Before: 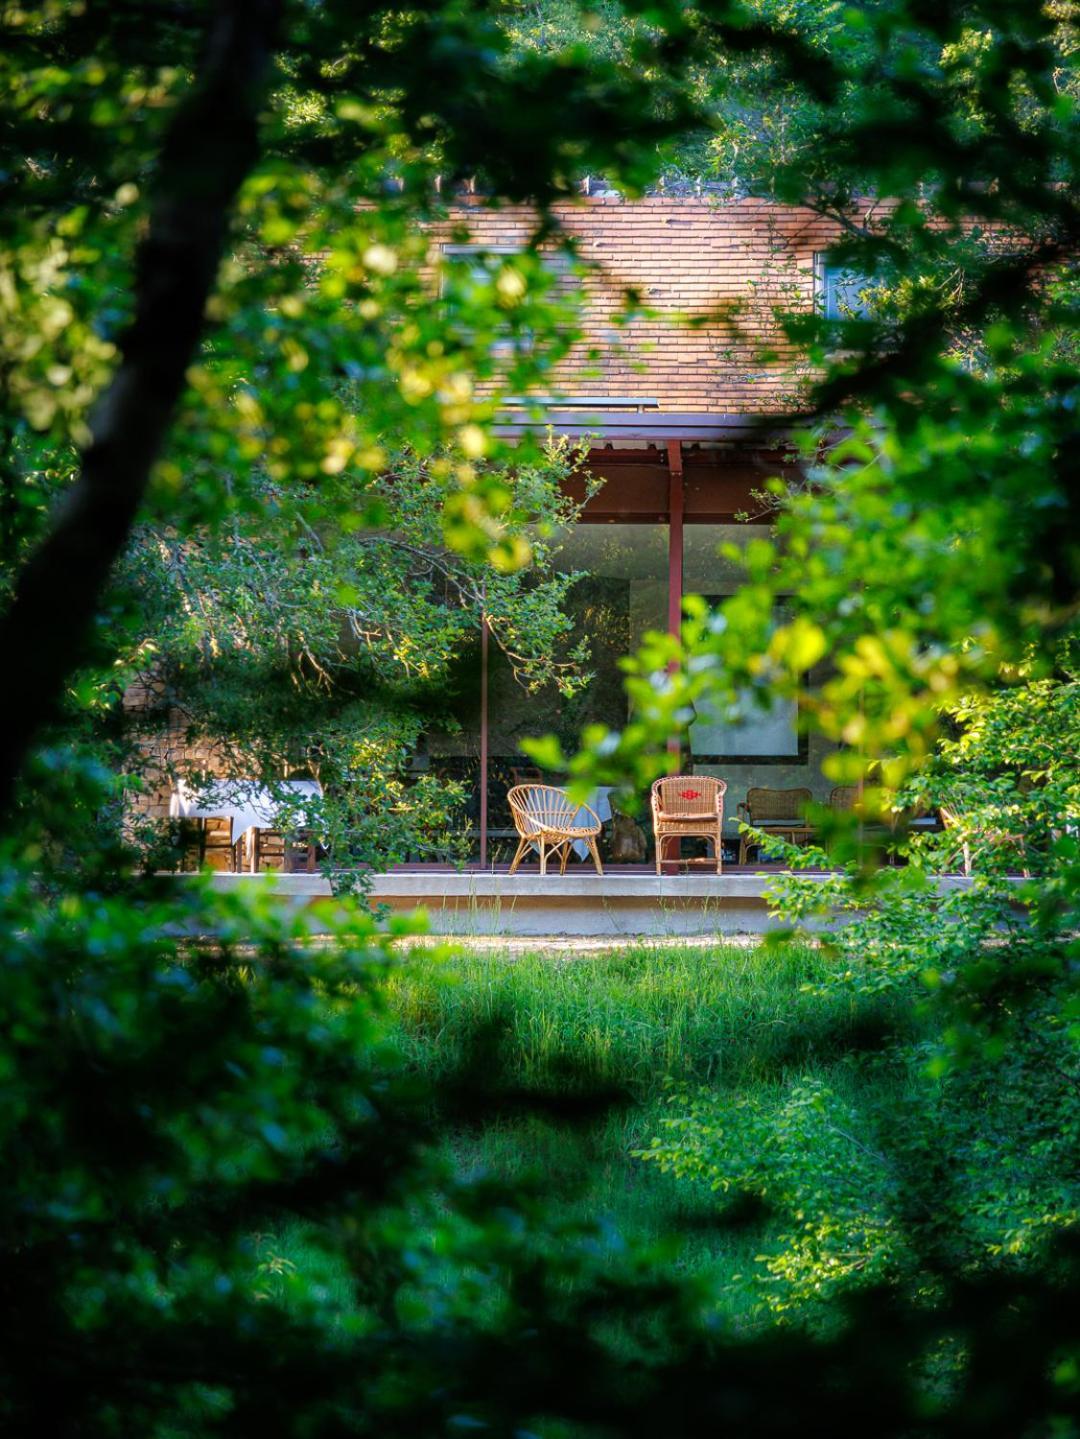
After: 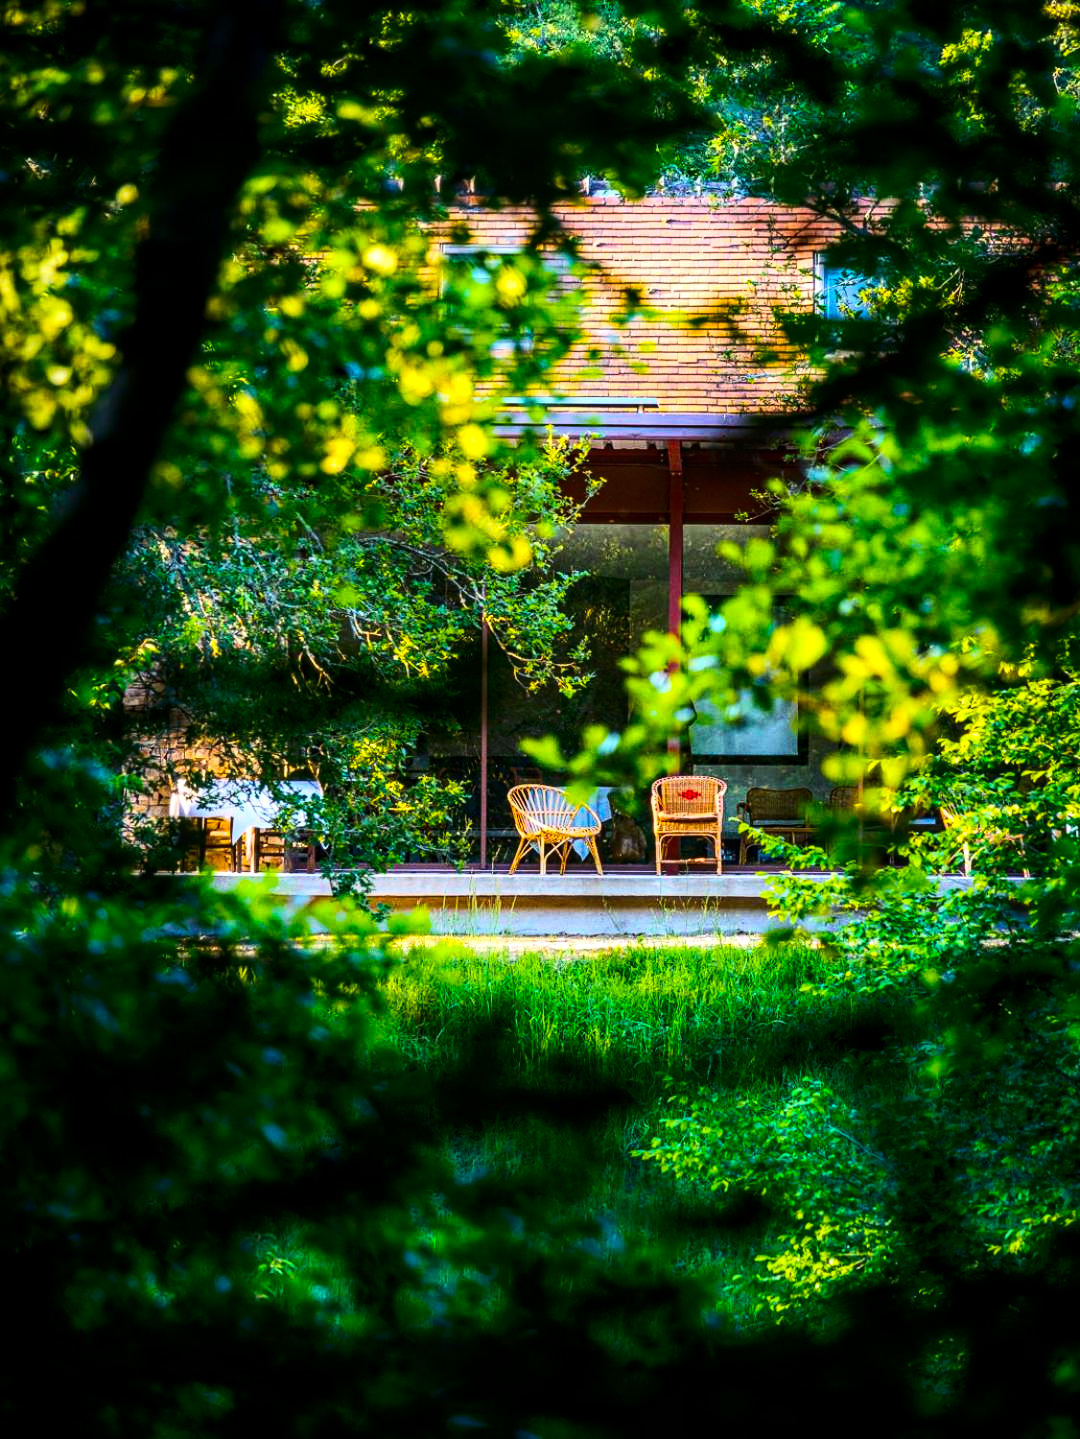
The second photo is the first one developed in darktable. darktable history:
color balance rgb: linear chroma grading › global chroma 1.81%, linear chroma grading › mid-tones -0.692%, perceptual saturation grading › global saturation 60.358%, perceptual saturation grading › highlights 19.822%, perceptual saturation grading › shadows -49.229%, global vibrance 20%
local contrast: on, module defaults
contrast brightness saturation: contrast 0.294
tone equalizer: -8 EV -0.444 EV, -7 EV -0.395 EV, -6 EV -0.316 EV, -5 EV -0.22 EV, -3 EV 0.198 EV, -2 EV 0.349 EV, -1 EV 0.363 EV, +0 EV 0.425 EV, edges refinement/feathering 500, mask exposure compensation -1.57 EV, preserve details no
